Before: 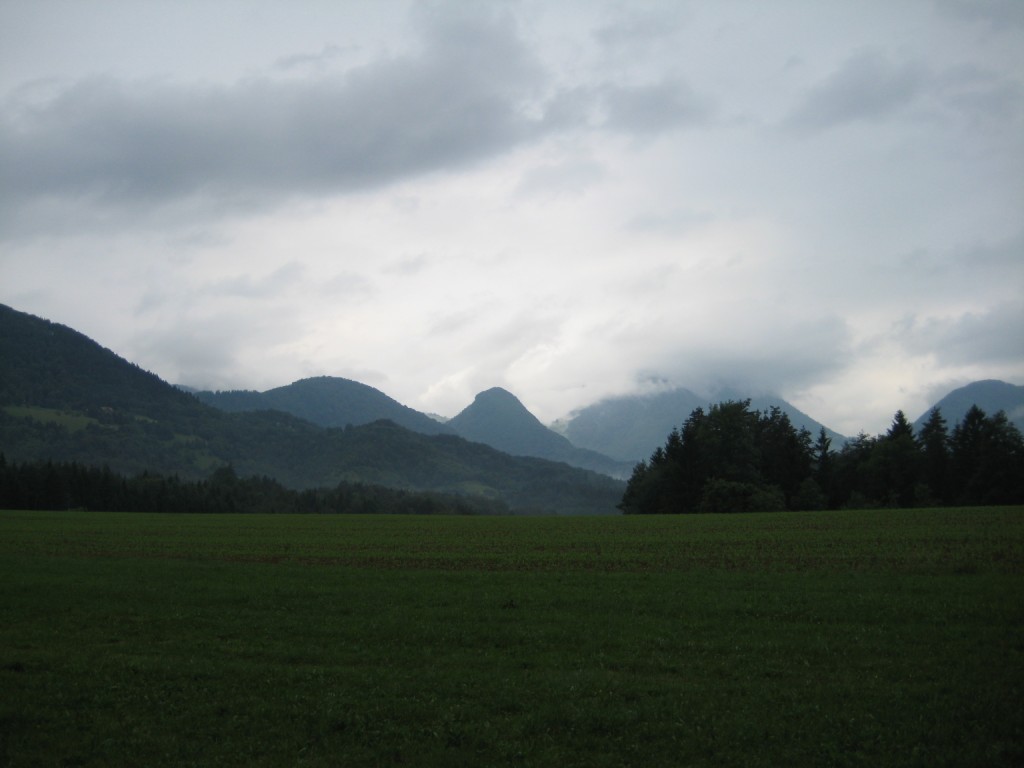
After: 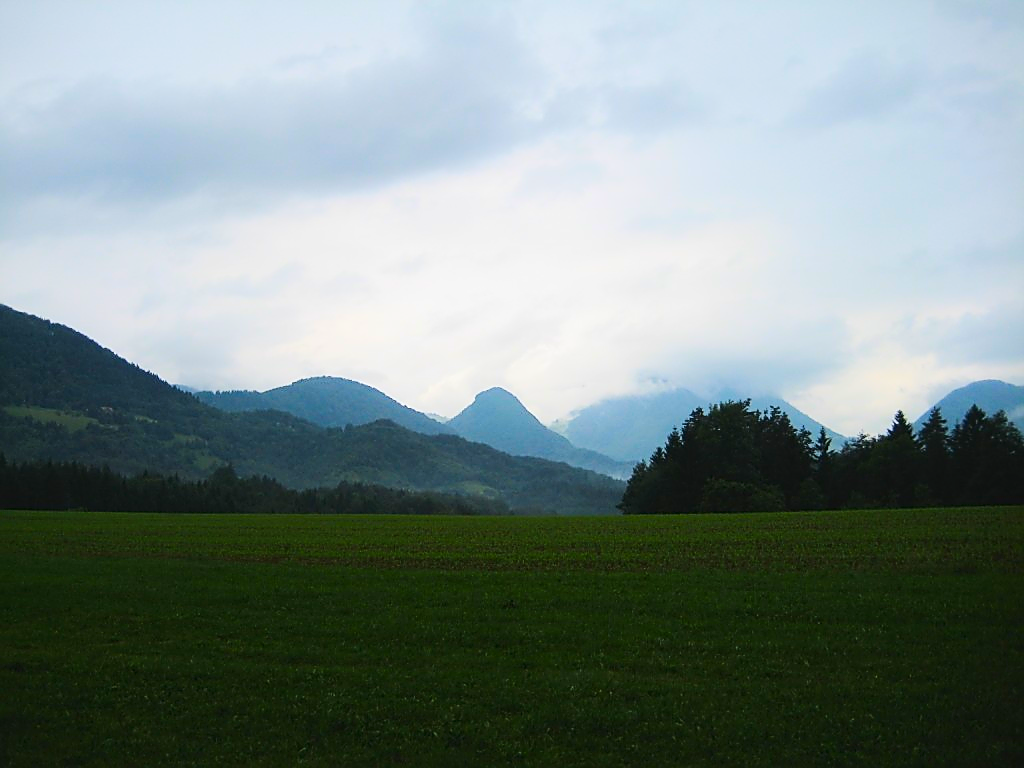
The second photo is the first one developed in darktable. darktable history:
tone curve: curves: ch0 [(0, 0.026) (0.146, 0.158) (0.272, 0.34) (0.453, 0.627) (0.687, 0.829) (1, 1)], color space Lab, linked channels, preserve colors none
color balance rgb: linear chroma grading › global chroma 15%, perceptual saturation grading › global saturation 30%
sharpen: radius 1.4, amount 1.25, threshold 0.7
